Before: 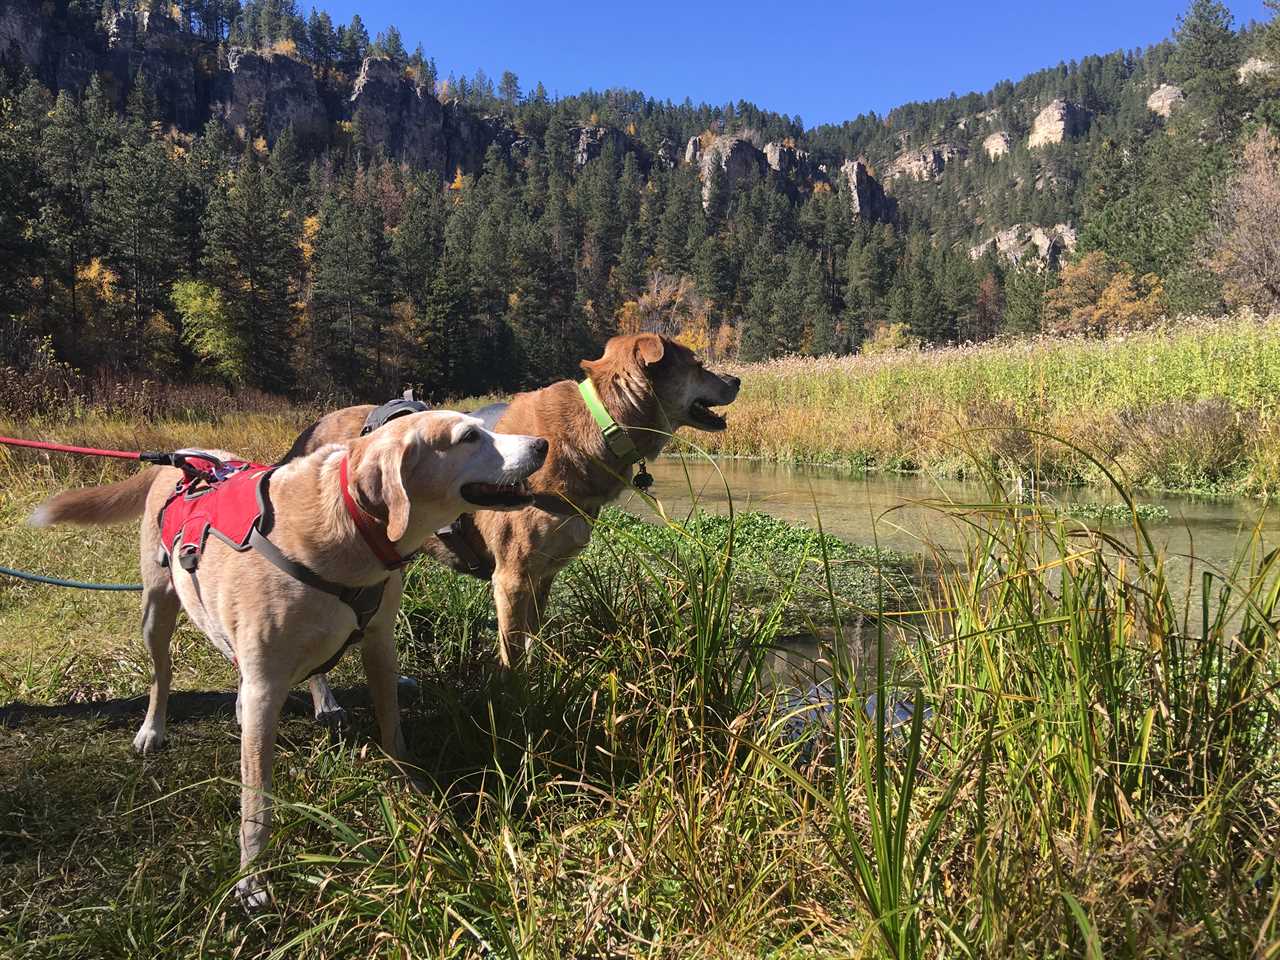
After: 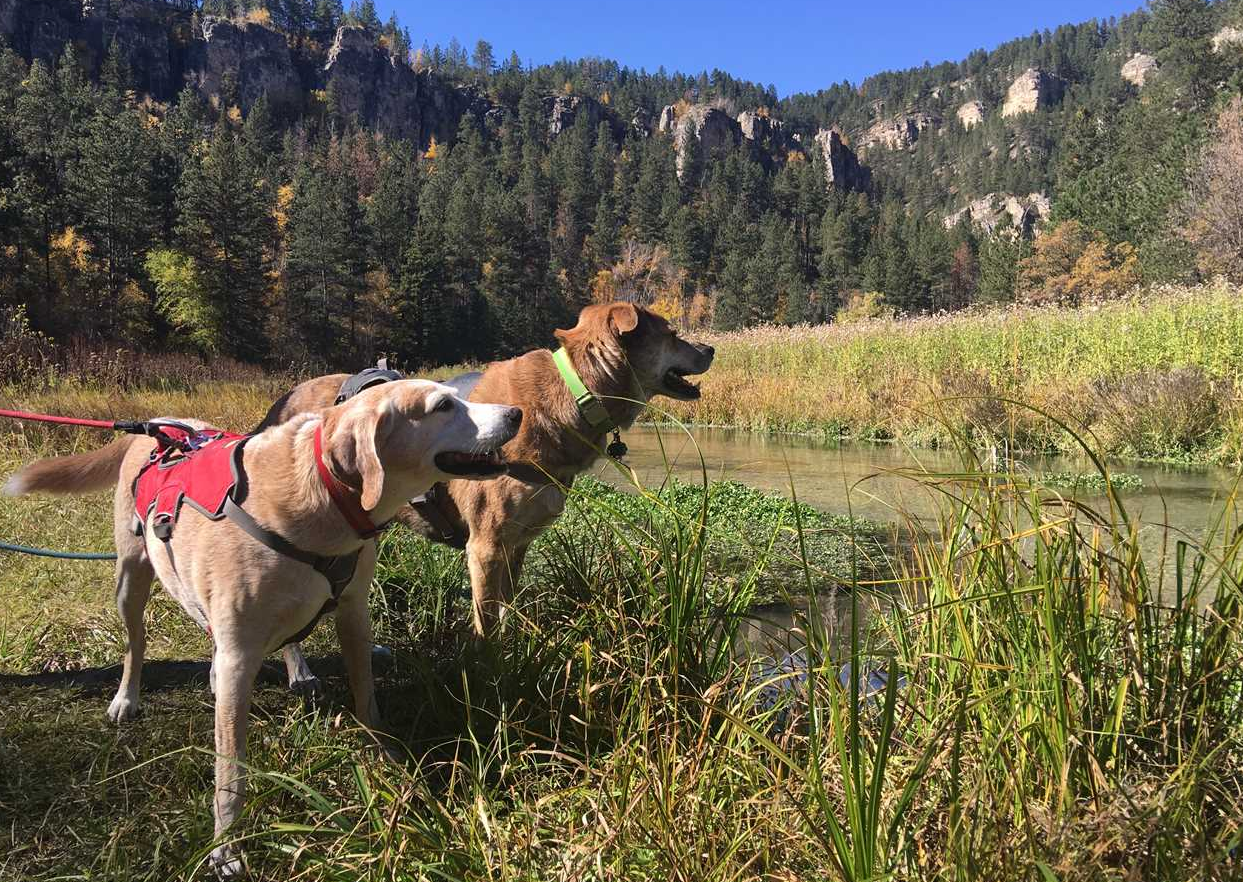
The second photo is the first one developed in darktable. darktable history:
crop: left 2.099%, top 3.24%, right 0.765%, bottom 4.851%
